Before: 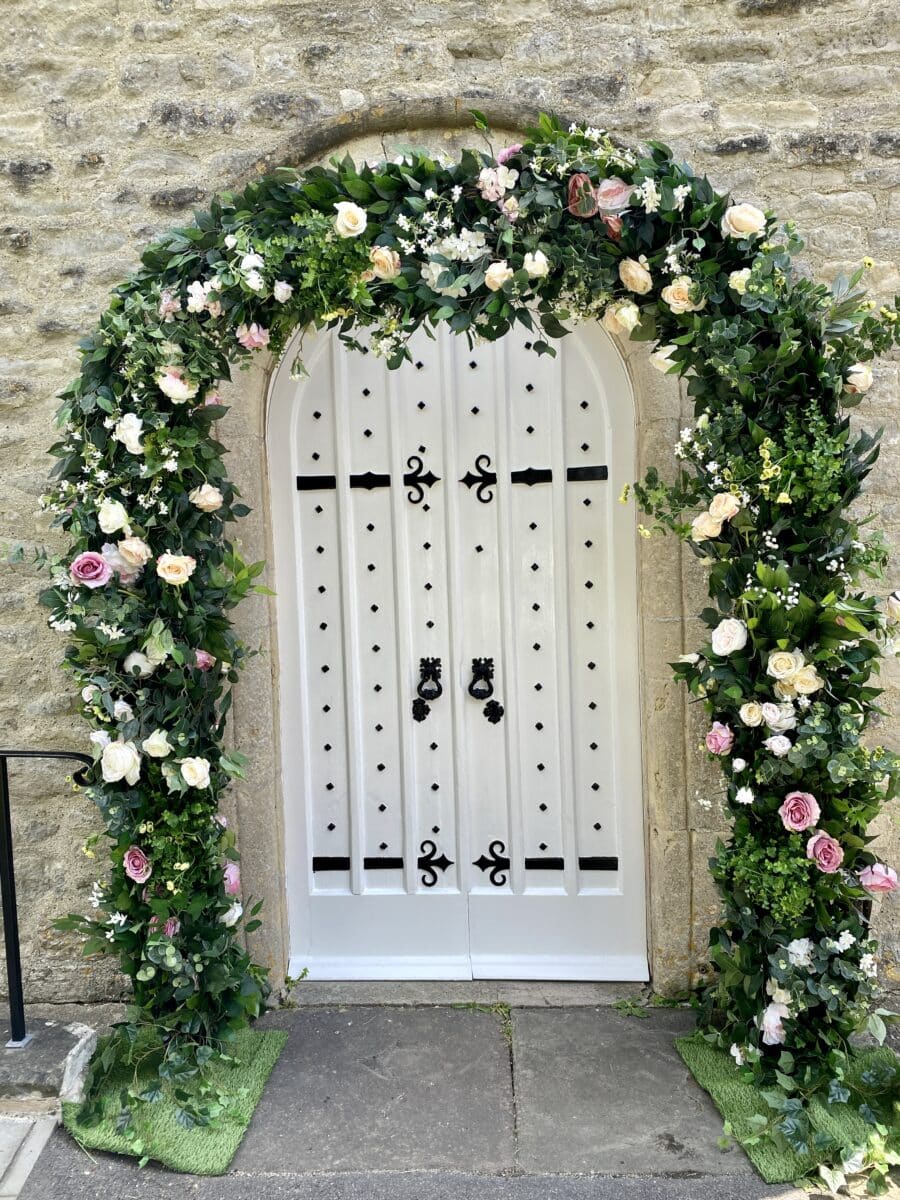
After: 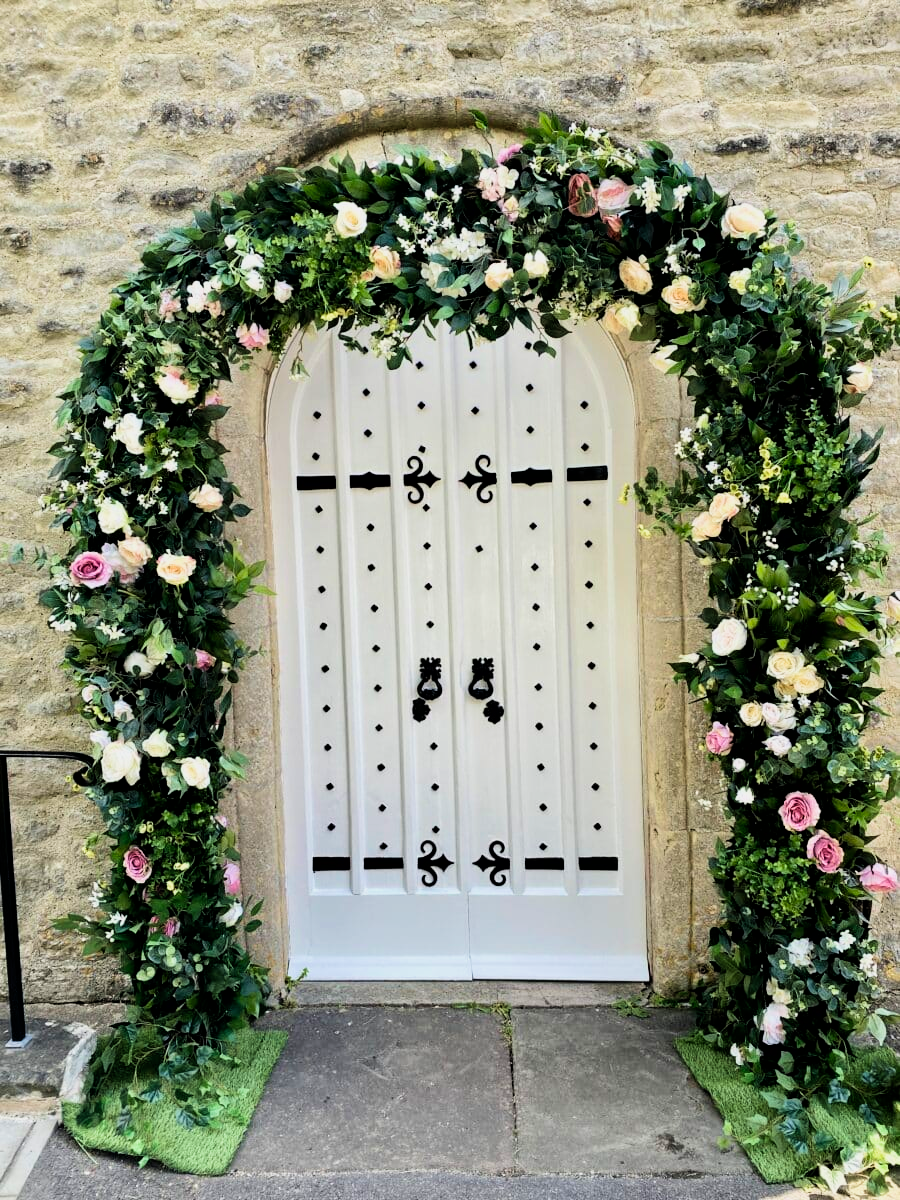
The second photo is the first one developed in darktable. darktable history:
filmic rgb: black relative exposure -16 EV, white relative exposure 6.29 EV, hardness 5.1, contrast 1.35
velvia: on, module defaults
